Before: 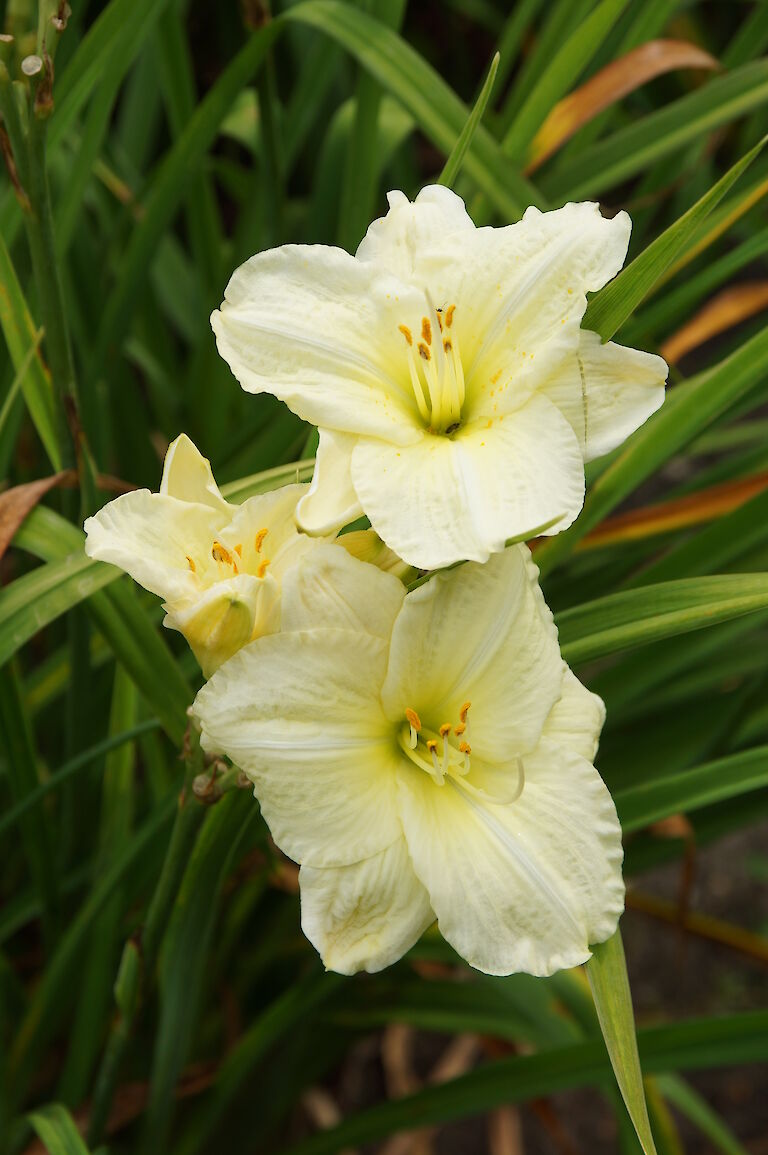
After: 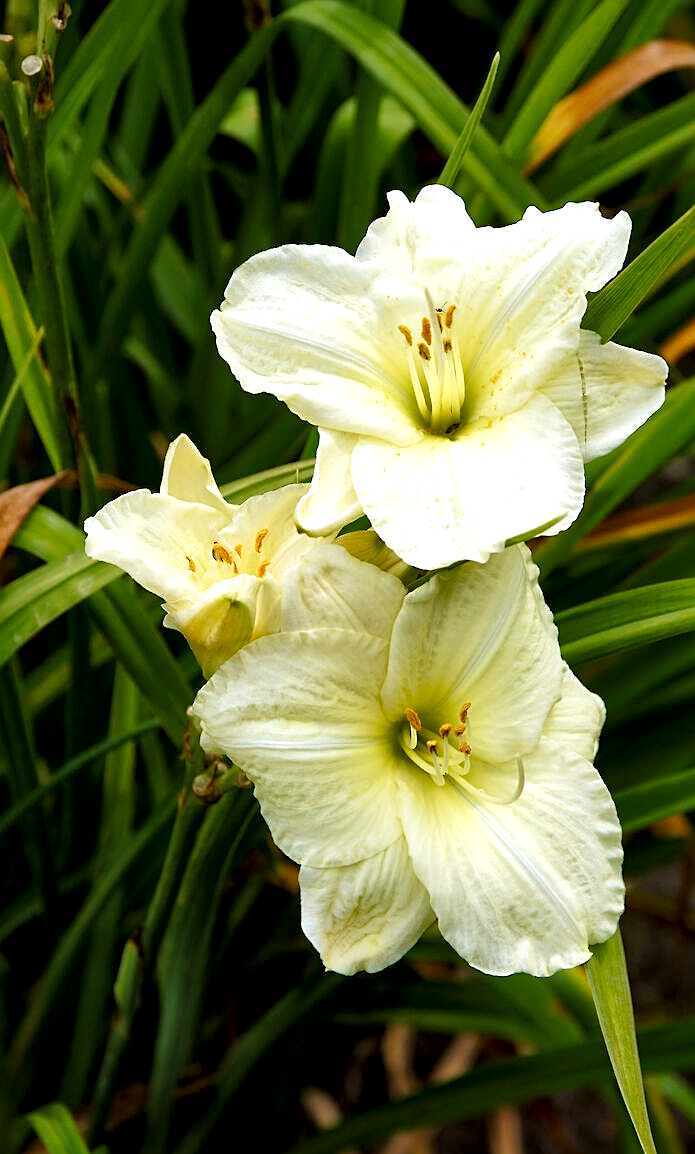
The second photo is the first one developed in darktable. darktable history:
velvia: on, module defaults
crop: right 9.496%, bottom 0.042%
color calibration: illuminant as shot in camera, x 0.358, y 0.373, temperature 4628.91 K
local contrast: mode bilateral grid, contrast 70, coarseness 74, detail 180%, midtone range 0.2
levels: levels [0.062, 0.494, 0.925]
color balance rgb: perceptual saturation grading › global saturation 20%, perceptual saturation grading › highlights -25.443%, perceptual saturation grading › shadows 49.315%
sharpen: on, module defaults
